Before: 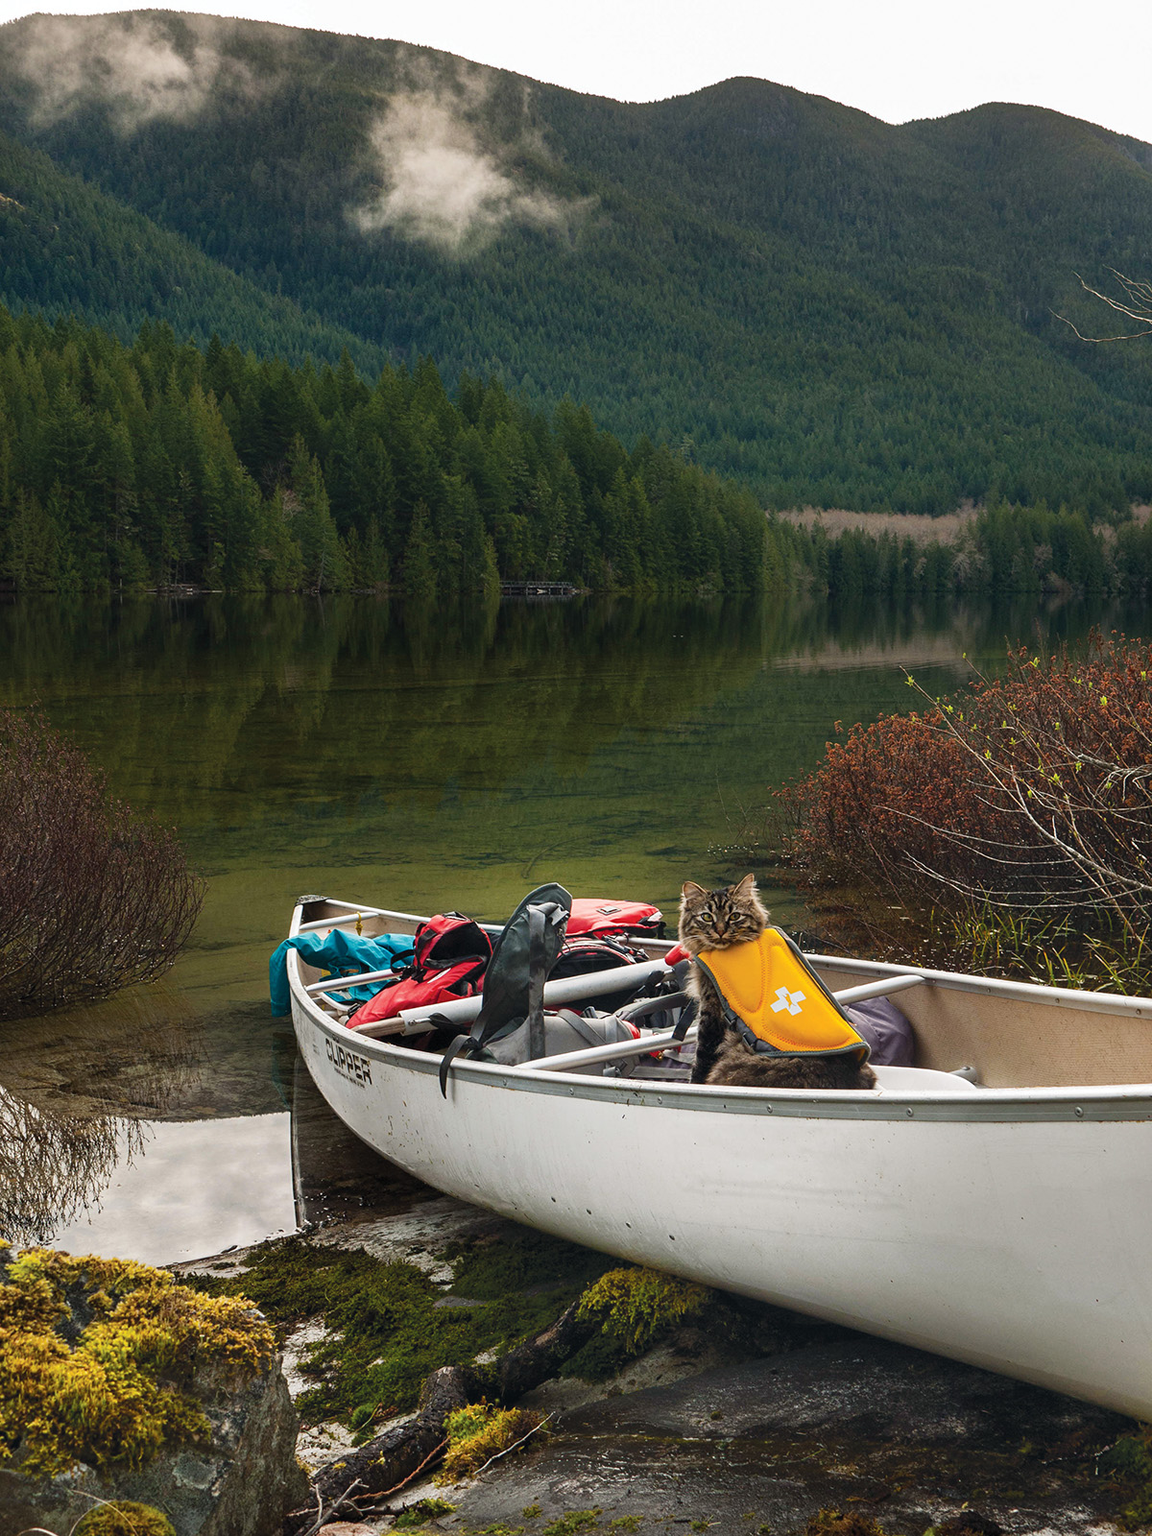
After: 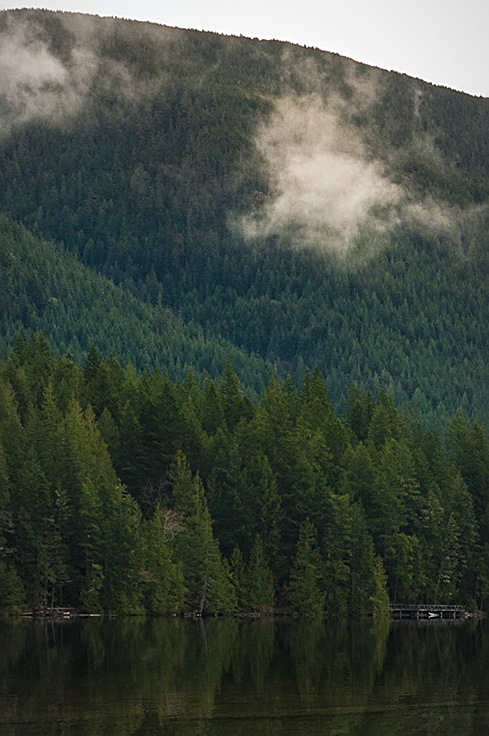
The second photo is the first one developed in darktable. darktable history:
vignetting: fall-off start 81.57%, fall-off radius 62.39%, brightness -0.267, automatic ratio true, width/height ratio 1.422, unbound false
crop and rotate: left 10.936%, top 0.095%, right 48.255%, bottom 53.9%
sharpen: on, module defaults
